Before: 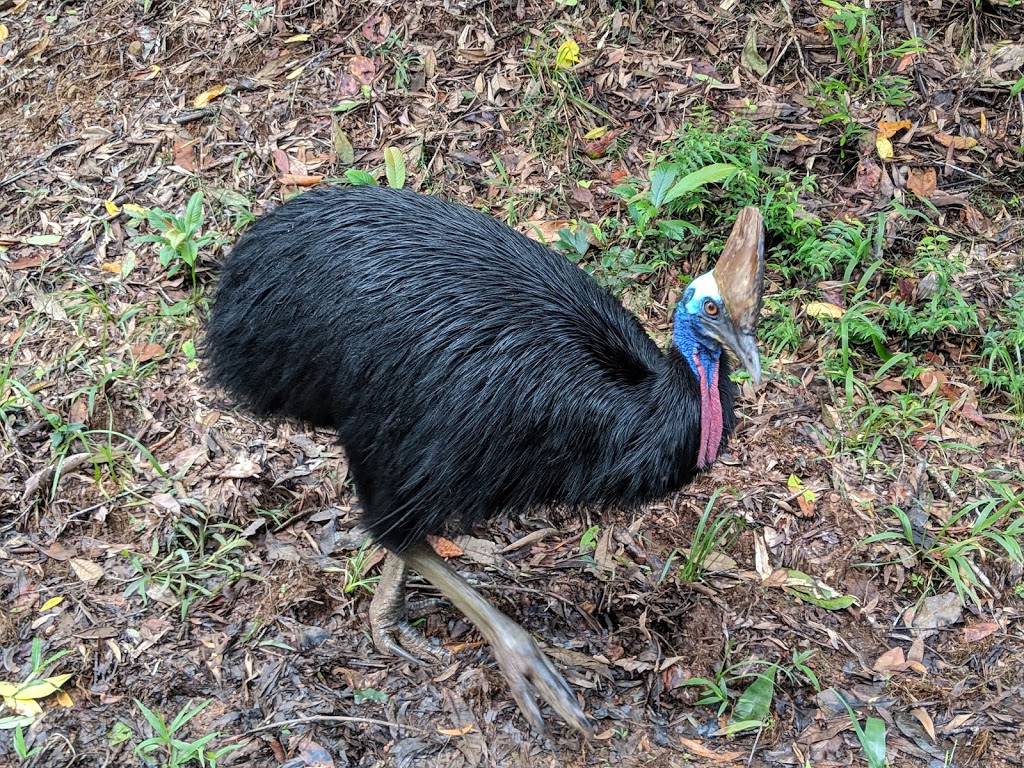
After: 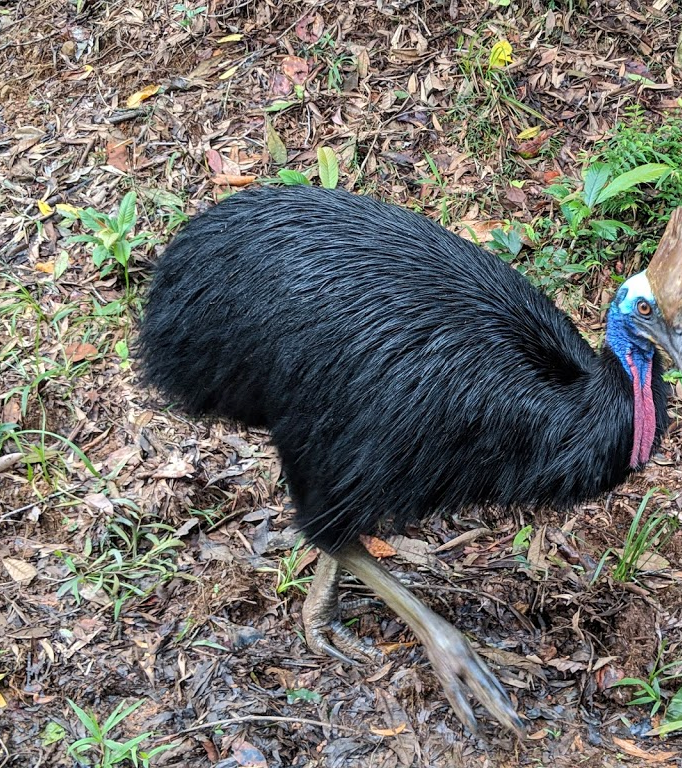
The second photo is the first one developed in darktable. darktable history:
crop and rotate: left 6.617%, right 26.717%
contrast brightness saturation: contrast 0.07
velvia: strength 10%
